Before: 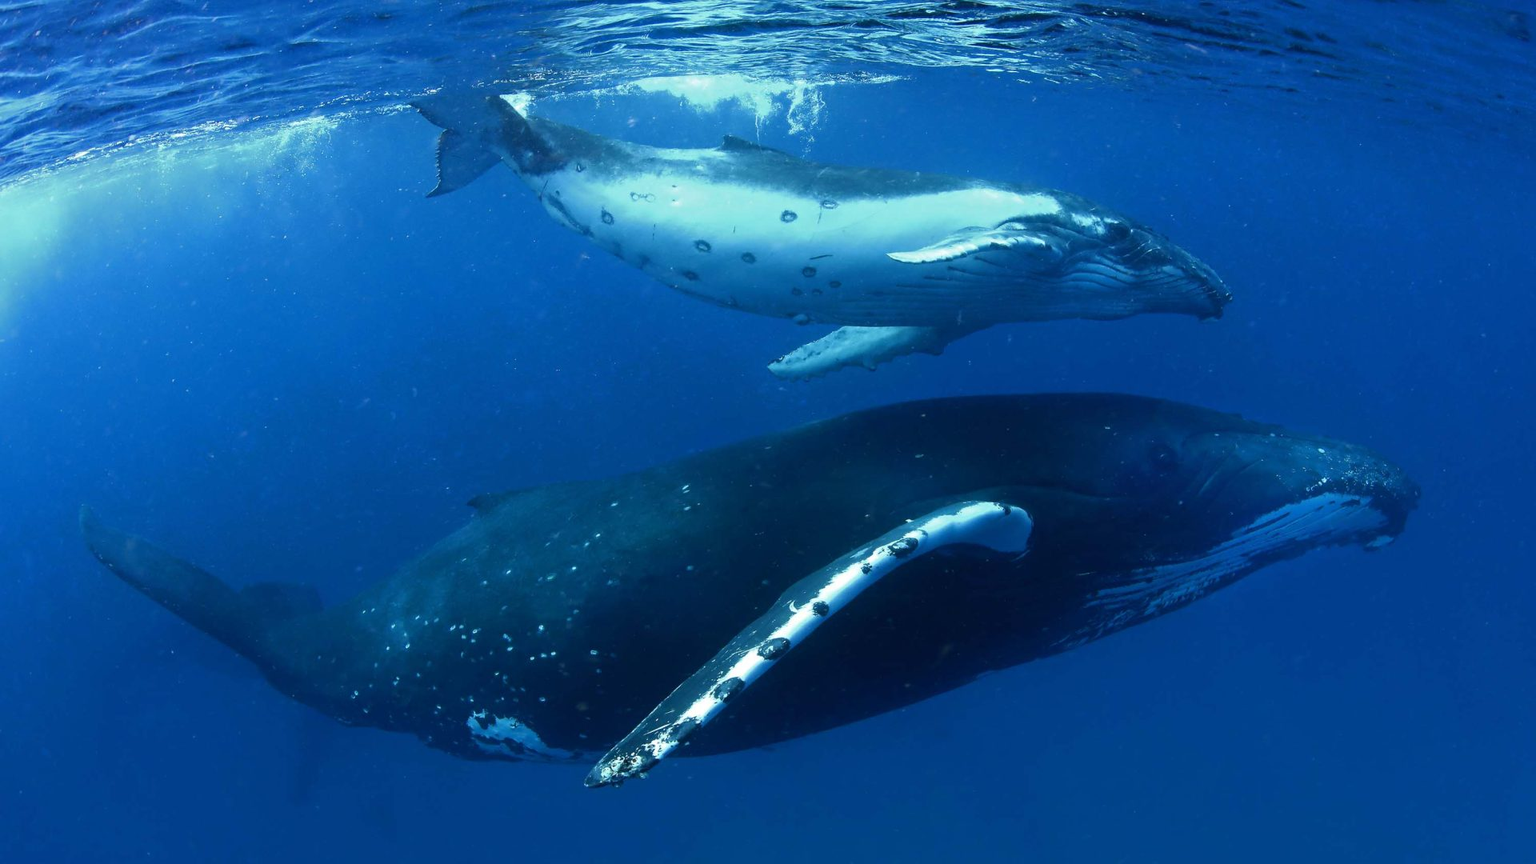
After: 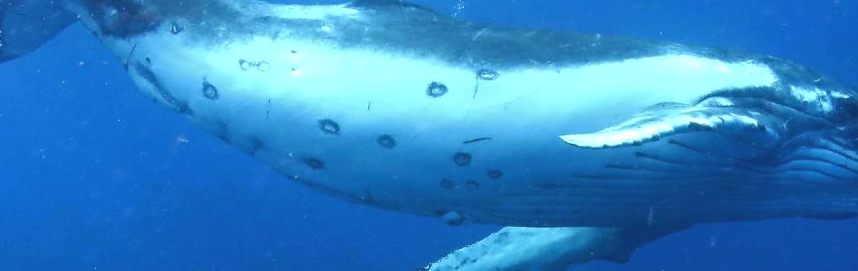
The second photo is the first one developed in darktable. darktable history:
color zones: curves: ch1 [(0, 0.469) (0.01, 0.469) (0.12, 0.446) (0.248, 0.469) (0.5, 0.5) (0.748, 0.5) (0.99, 0.469) (1, 0.469)]
crop: left 28.64%, top 16.832%, right 26.637%, bottom 58.055%
color balance: mode lift, gamma, gain (sRGB), lift [1, 1.049, 1, 1]
exposure: exposure 0.375 EV, compensate highlight preservation false
